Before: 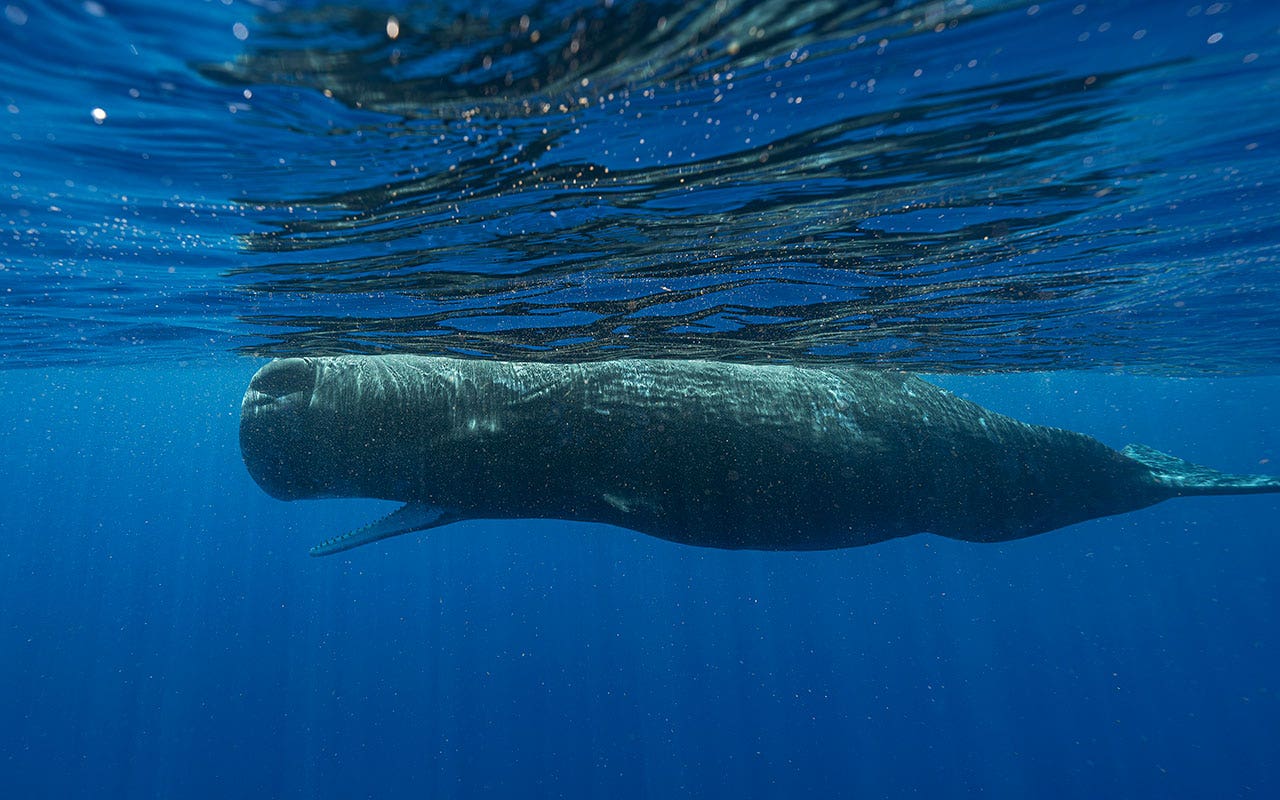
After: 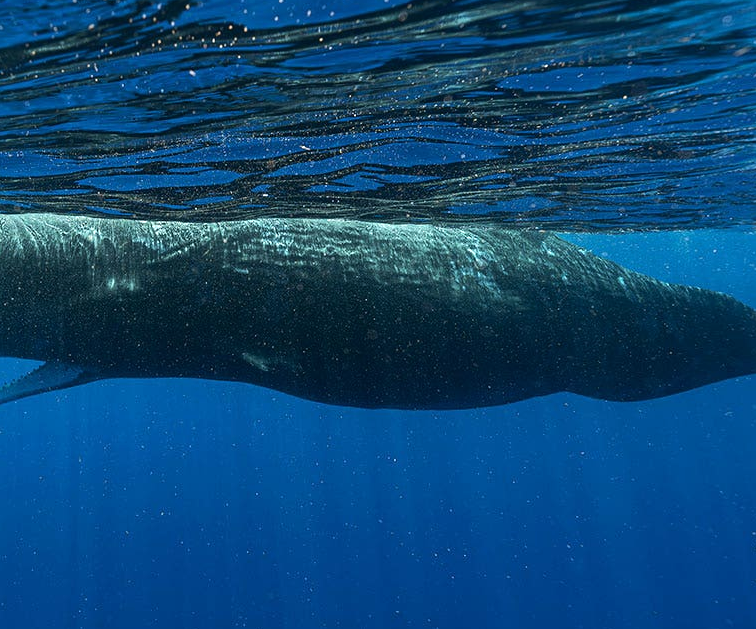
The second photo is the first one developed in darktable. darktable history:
crop and rotate: left 28.256%, top 17.734%, right 12.656%, bottom 3.573%
tone equalizer: -8 EV -0.417 EV, -7 EV -0.389 EV, -6 EV -0.333 EV, -5 EV -0.222 EV, -3 EV 0.222 EV, -2 EV 0.333 EV, -1 EV 0.389 EV, +0 EV 0.417 EV, edges refinement/feathering 500, mask exposure compensation -1.57 EV, preserve details no
